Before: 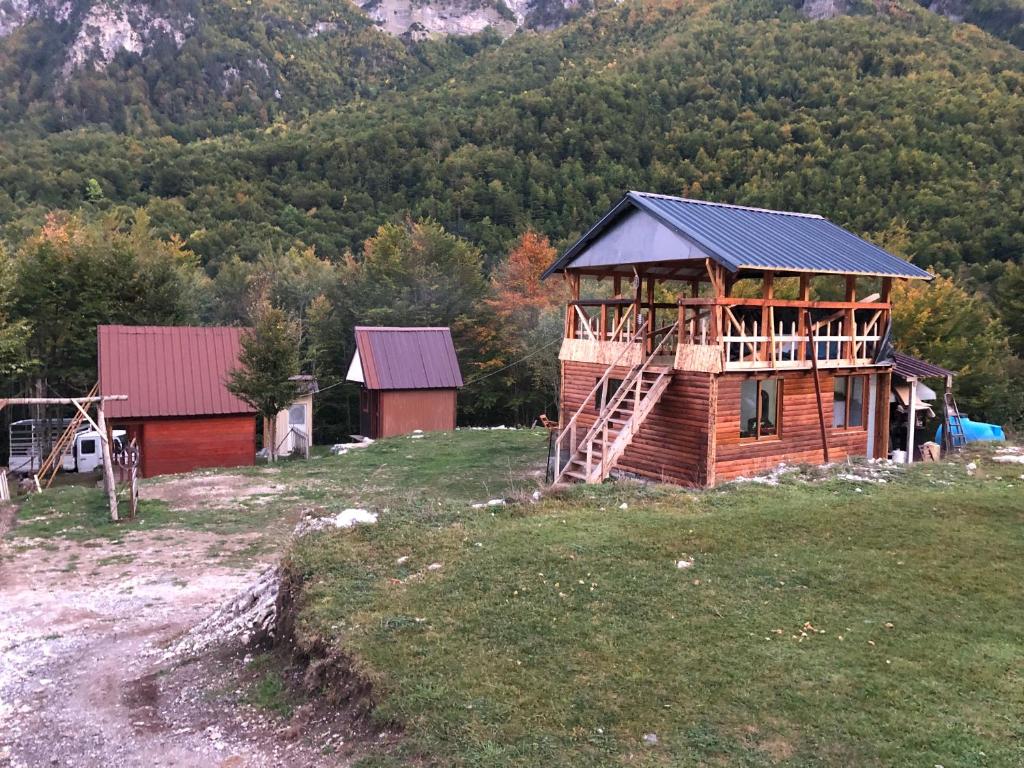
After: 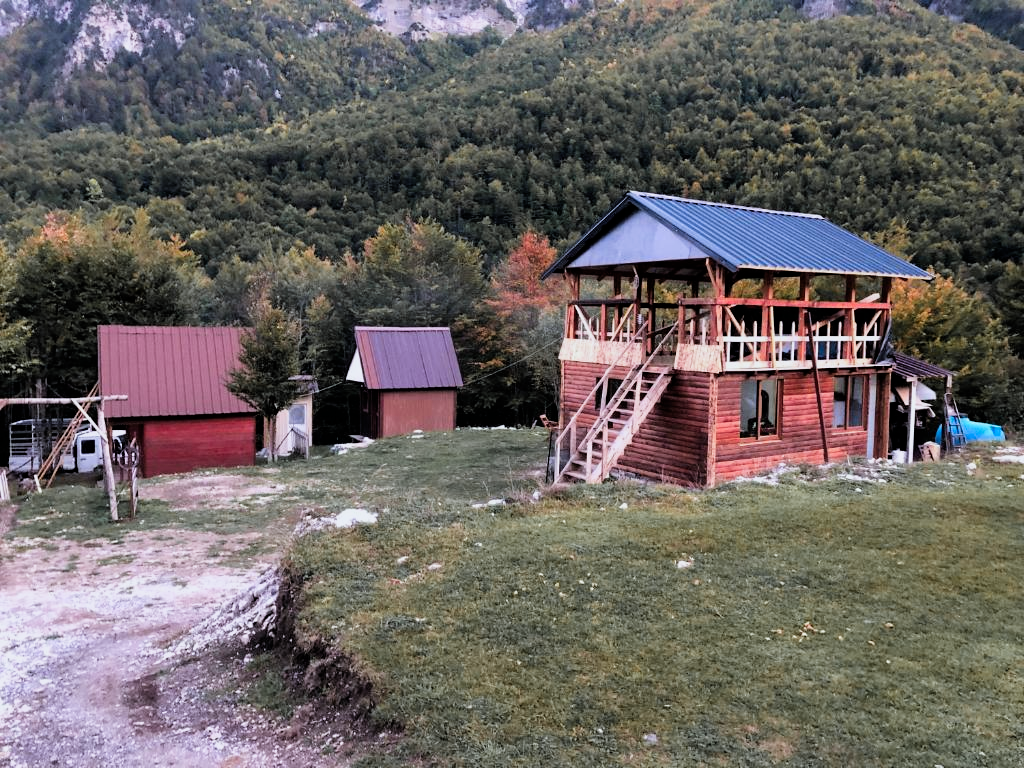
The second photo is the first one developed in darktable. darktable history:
color zones: curves: ch1 [(0.263, 0.53) (0.376, 0.287) (0.487, 0.512) (0.748, 0.547) (1, 0.513)]; ch2 [(0.262, 0.45) (0.751, 0.477)], mix 31.98%
filmic rgb: black relative exposure -5 EV, white relative exposure 3.2 EV, hardness 3.42, contrast 1.2, highlights saturation mix -50%
white balance: red 0.967, blue 1.049
